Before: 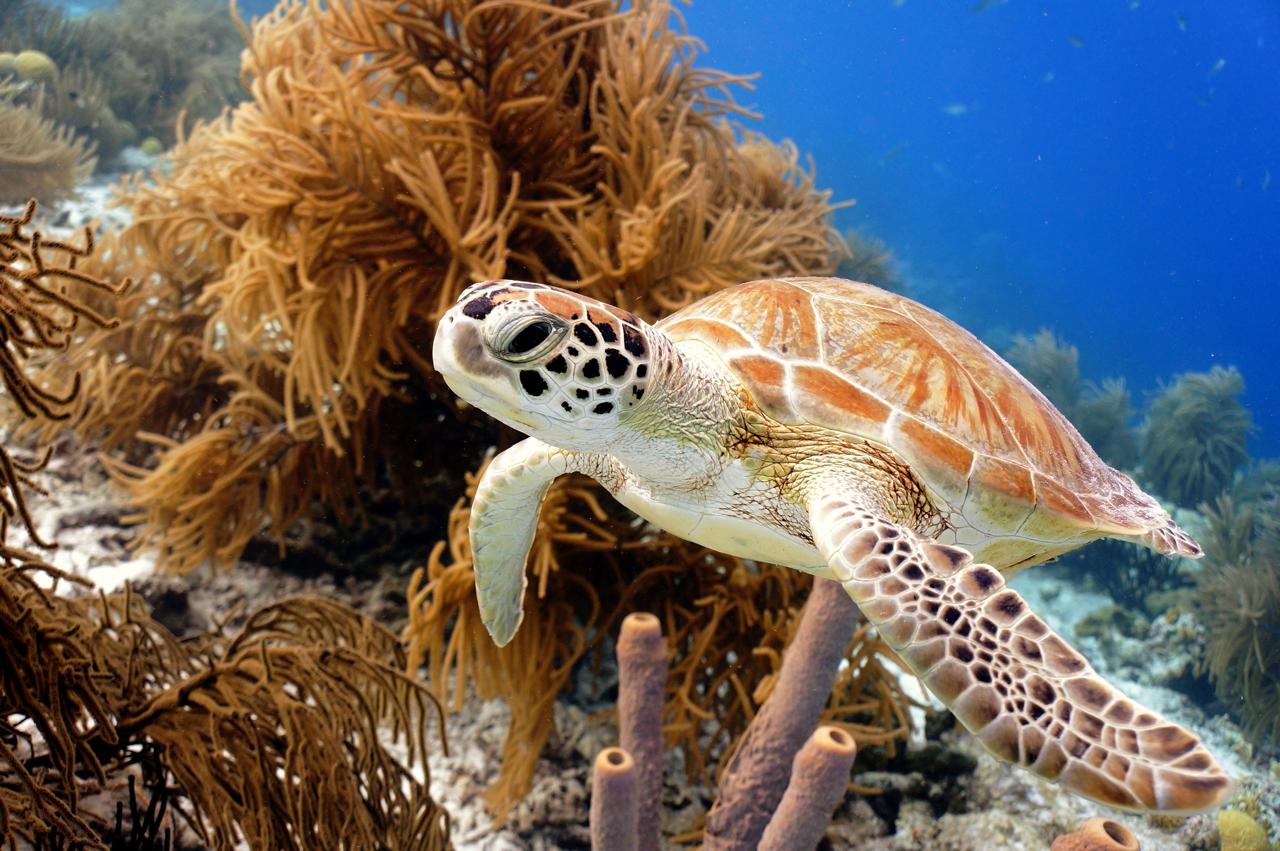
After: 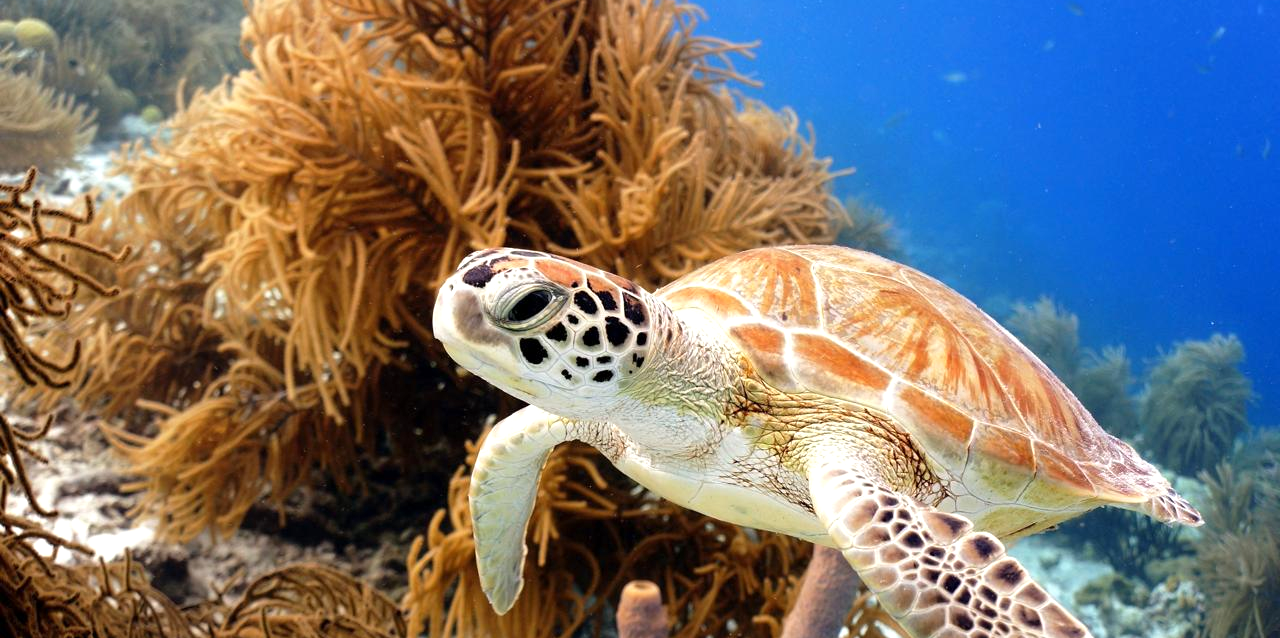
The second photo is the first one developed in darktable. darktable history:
exposure: exposure 0.3 EV, compensate highlight preservation false
crop: top 3.857%, bottom 21.132%
